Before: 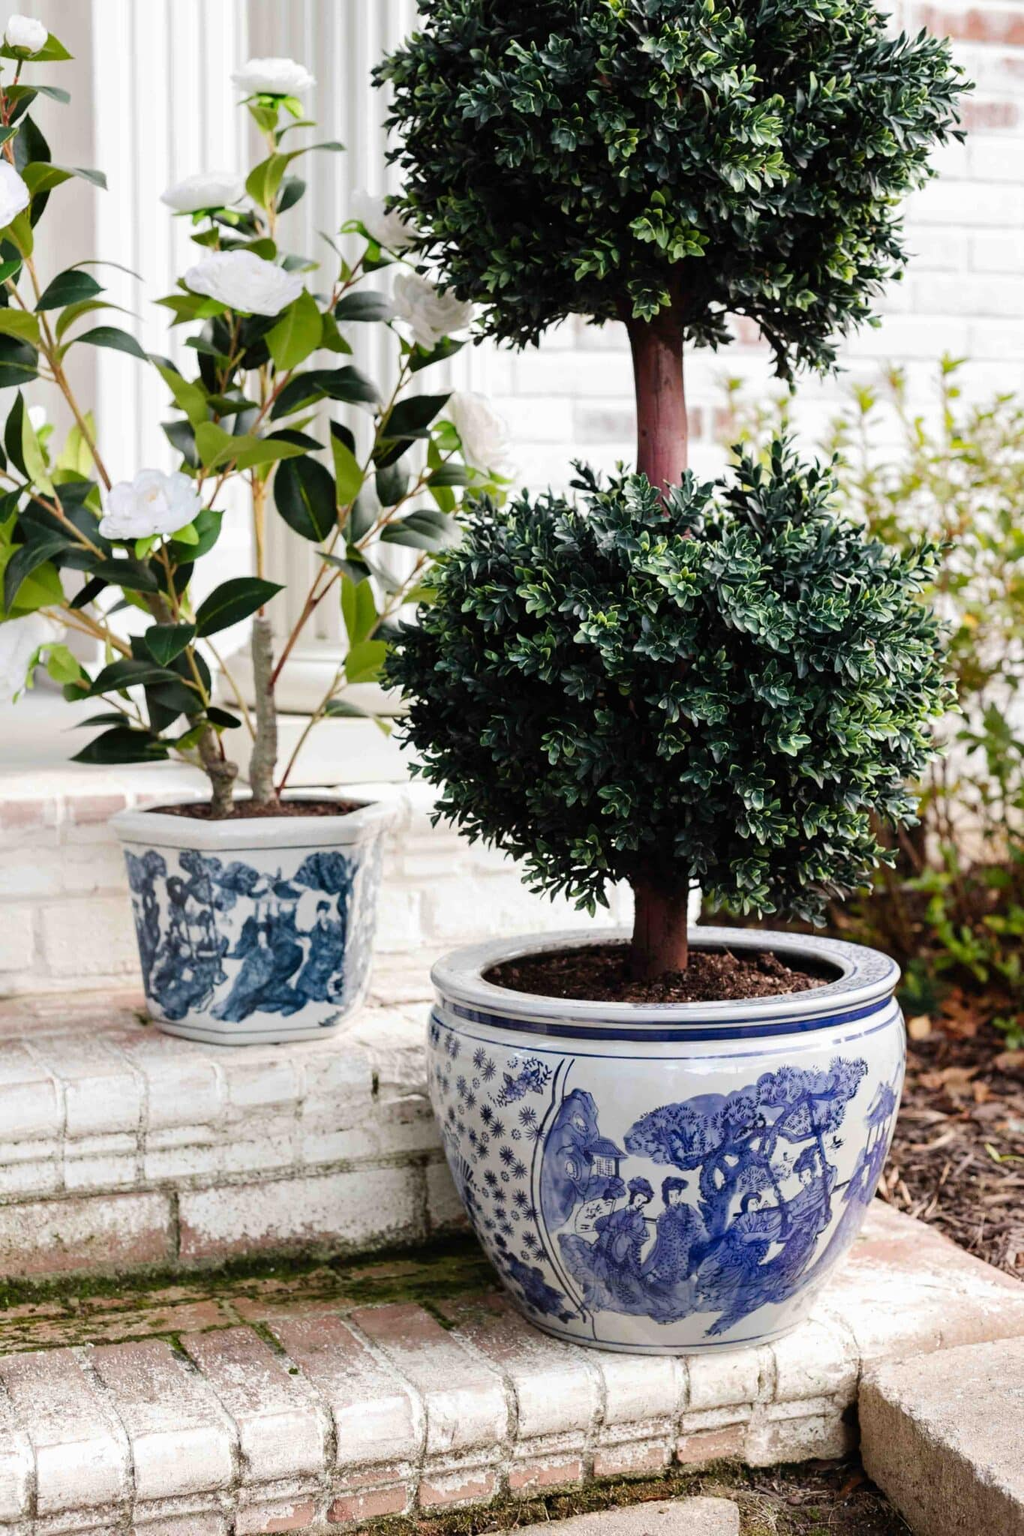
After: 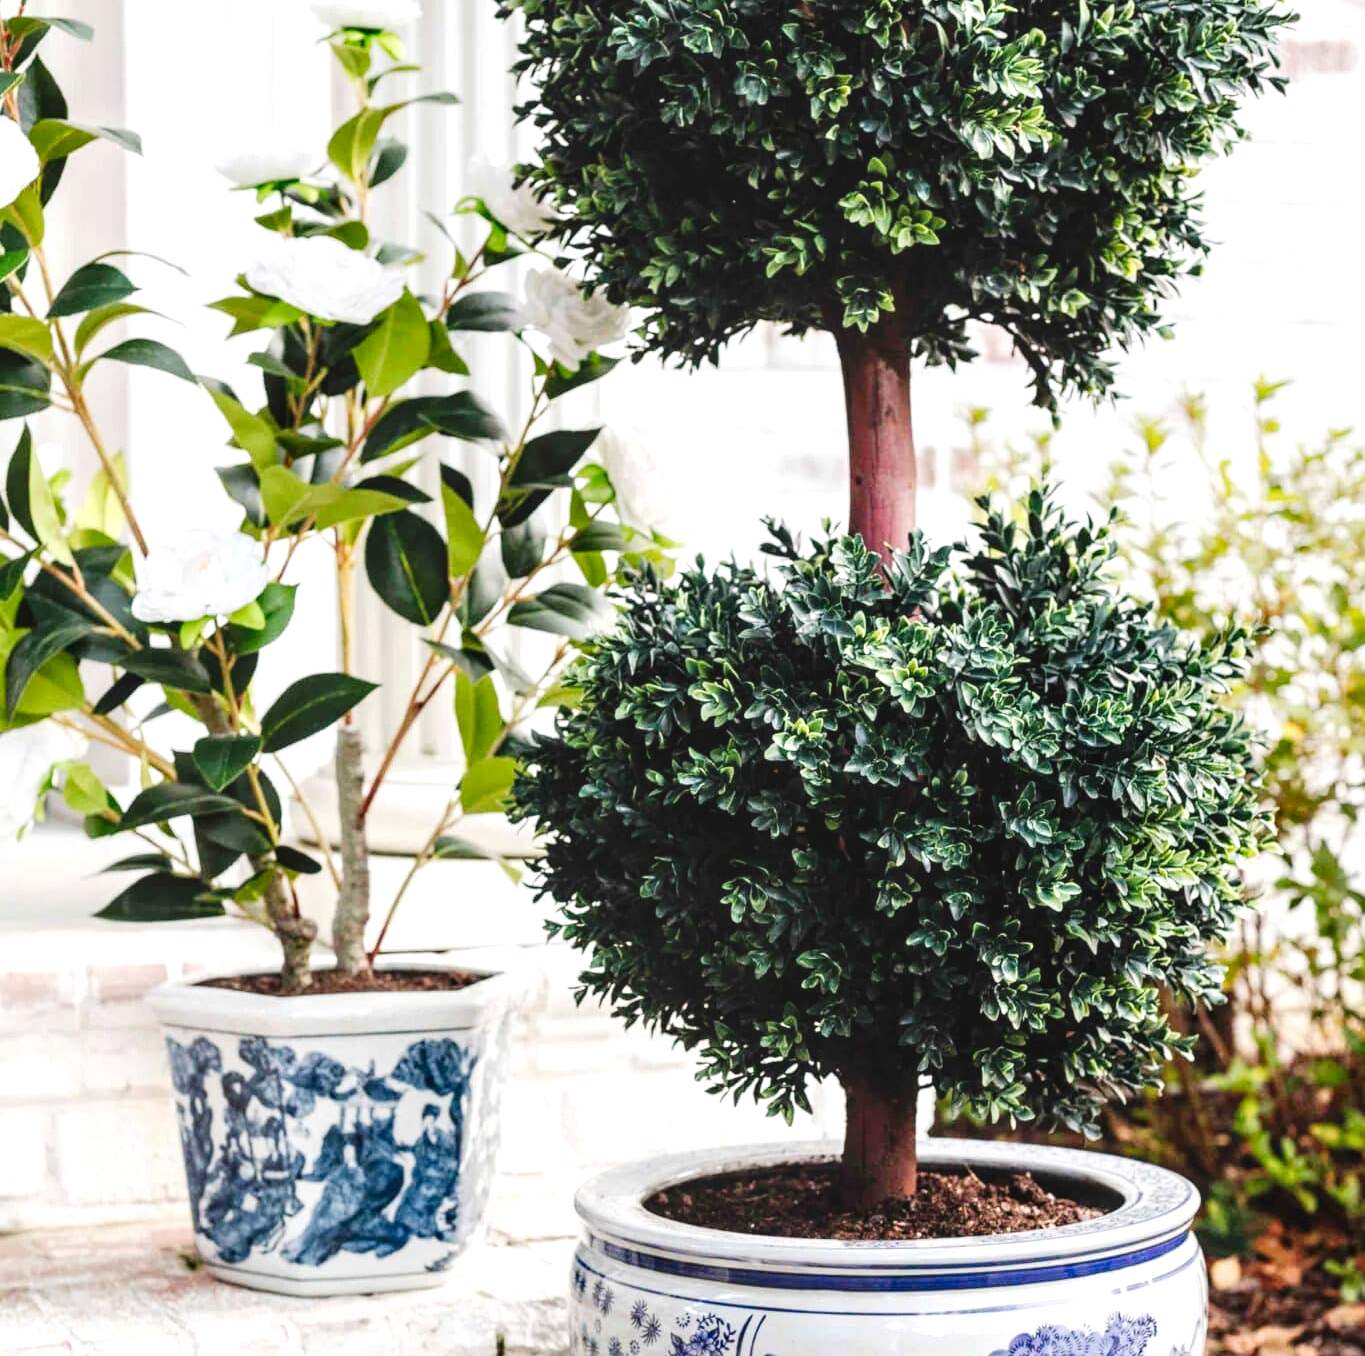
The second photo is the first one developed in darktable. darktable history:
tone curve: curves: ch0 [(0, 0.025) (0.15, 0.143) (0.452, 0.486) (0.751, 0.788) (1, 0.961)]; ch1 [(0, 0) (0.43, 0.408) (0.476, 0.469) (0.497, 0.494) (0.546, 0.571) (0.566, 0.607) (0.62, 0.657) (1, 1)]; ch2 [(0, 0) (0.386, 0.397) (0.505, 0.498) (0.547, 0.546) (0.579, 0.58) (1, 1)], preserve colors none
local contrast: on, module defaults
crop and rotate: top 4.772%, bottom 29.011%
exposure: exposure 0.74 EV, compensate highlight preservation false
